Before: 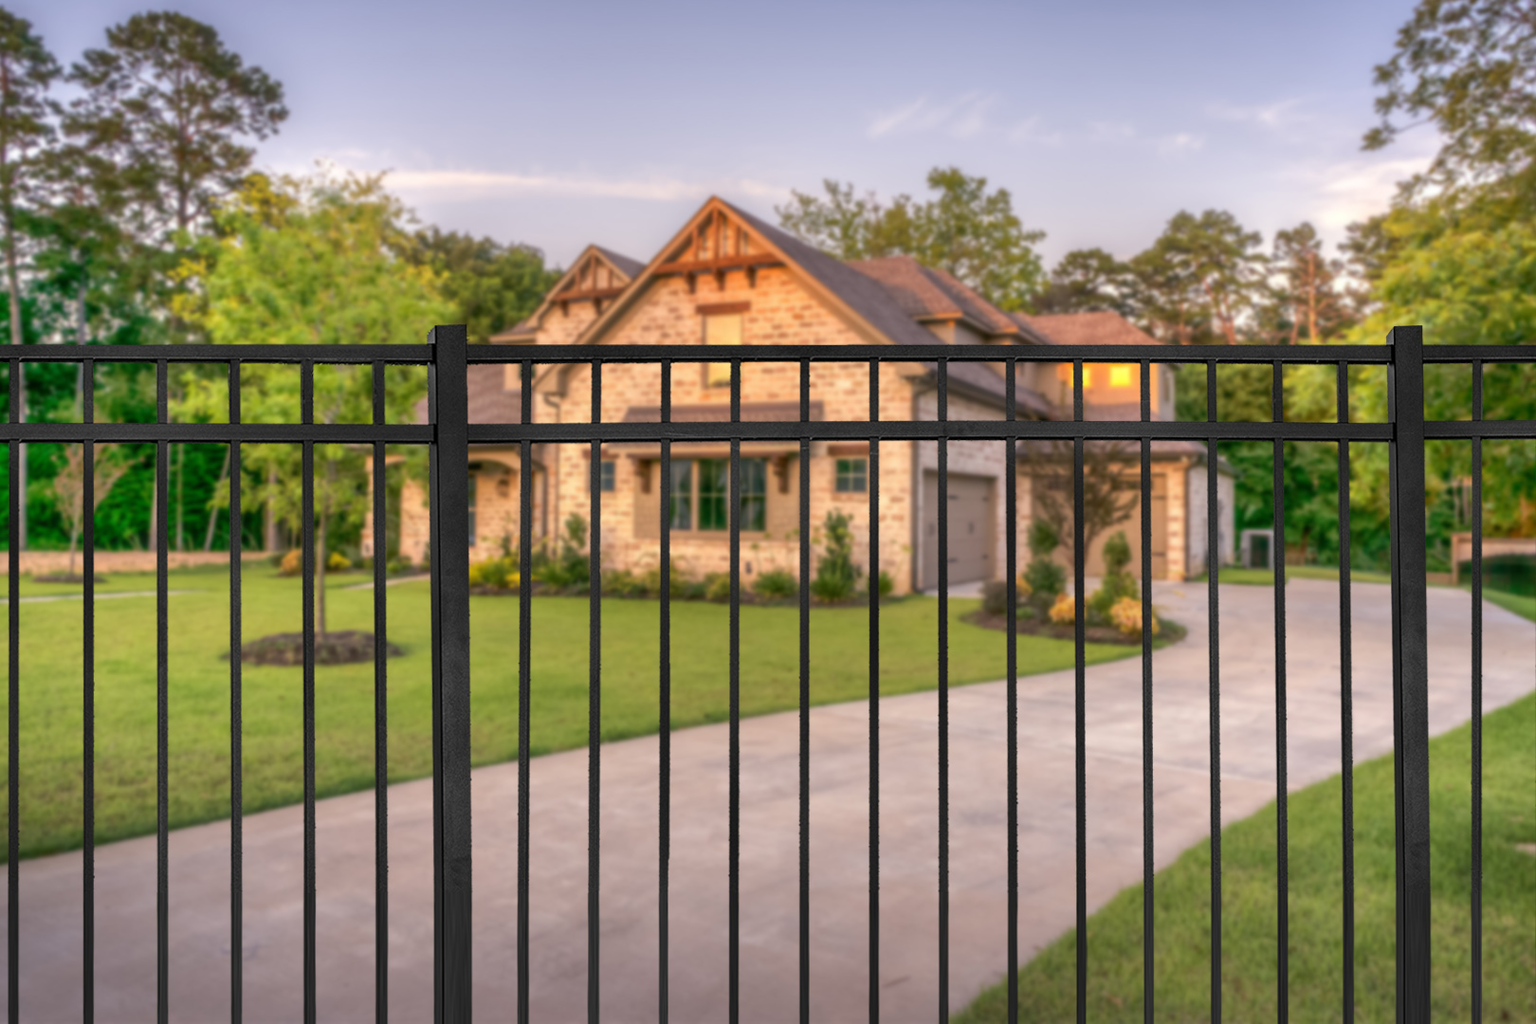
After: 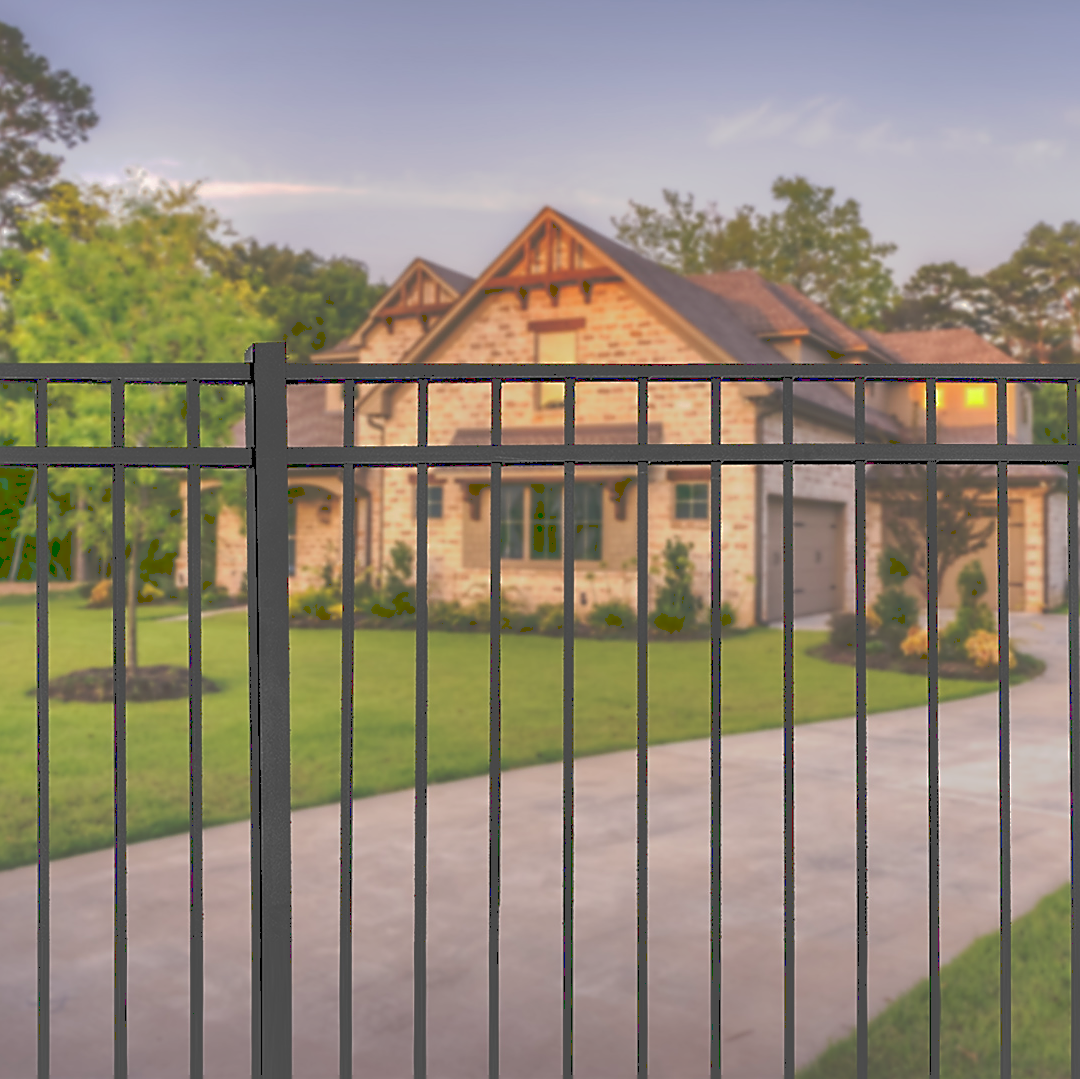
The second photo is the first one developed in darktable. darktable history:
sharpen: radius 1.388, amount 1.262, threshold 0.741
contrast brightness saturation: contrast 0.07, brightness -0.141, saturation 0.114
crop and rotate: left 12.766%, right 20.539%
shadows and highlights: on, module defaults
tone curve: curves: ch0 [(0, 0) (0.003, 0.298) (0.011, 0.298) (0.025, 0.298) (0.044, 0.3) (0.069, 0.302) (0.1, 0.312) (0.136, 0.329) (0.177, 0.354) (0.224, 0.376) (0.277, 0.408) (0.335, 0.453) (0.399, 0.503) (0.468, 0.562) (0.543, 0.623) (0.623, 0.686) (0.709, 0.754) (0.801, 0.825) (0.898, 0.873) (1, 1)], preserve colors none
